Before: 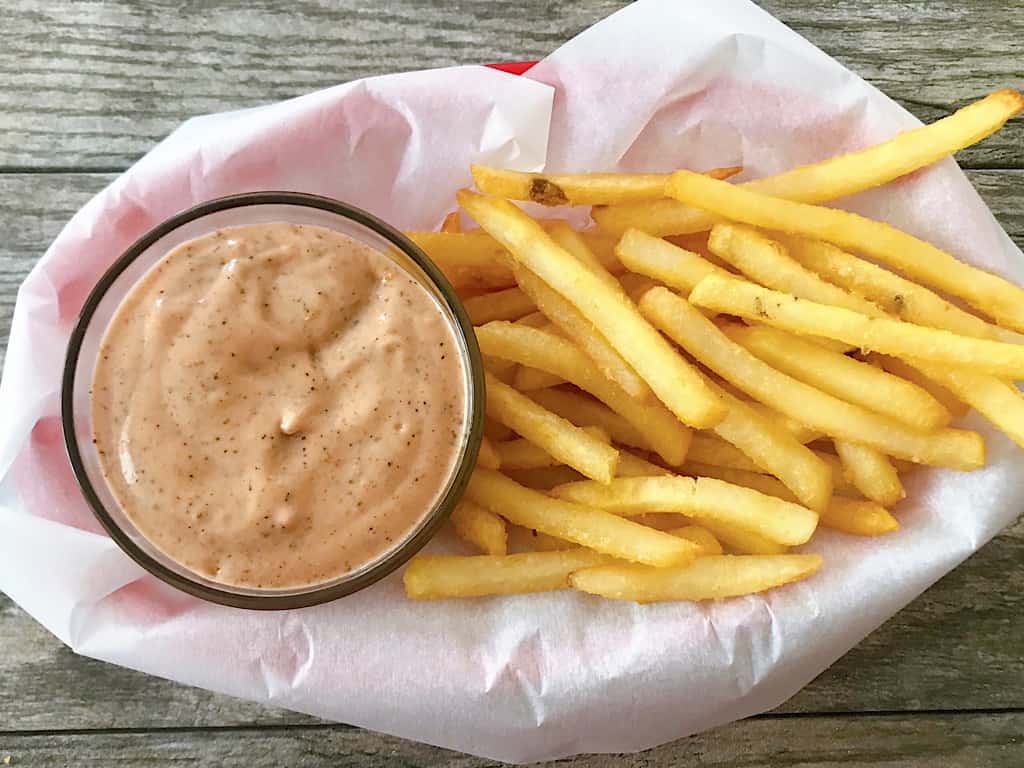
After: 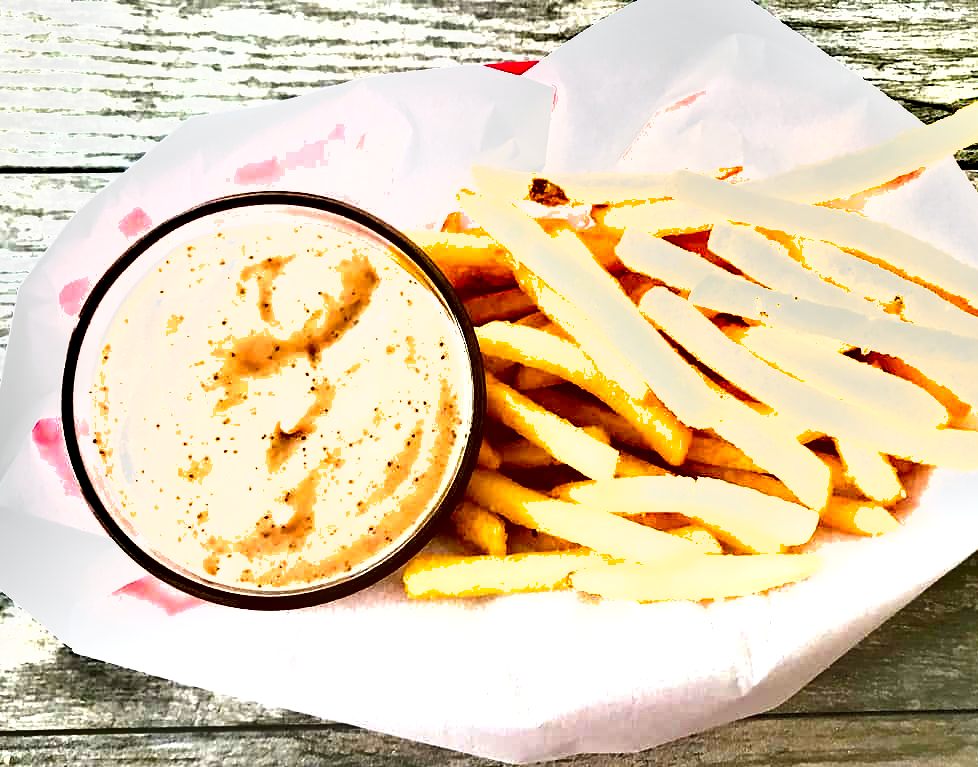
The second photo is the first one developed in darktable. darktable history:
shadows and highlights: radius 131.99, soften with gaussian
exposure: black level correction 0, exposure 1.609 EV
crop: right 4.444%, bottom 0.046%
